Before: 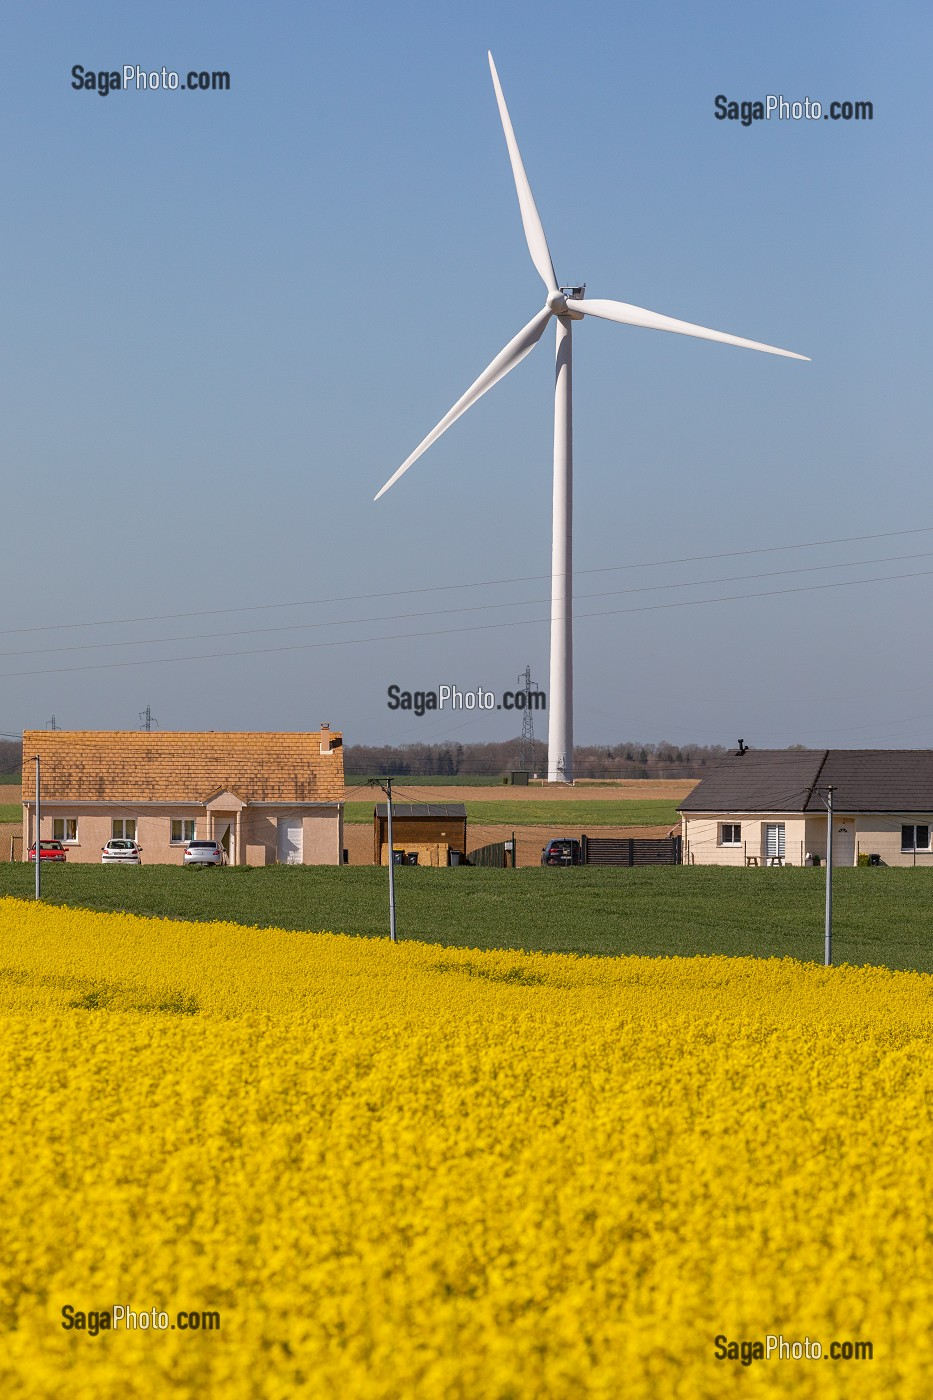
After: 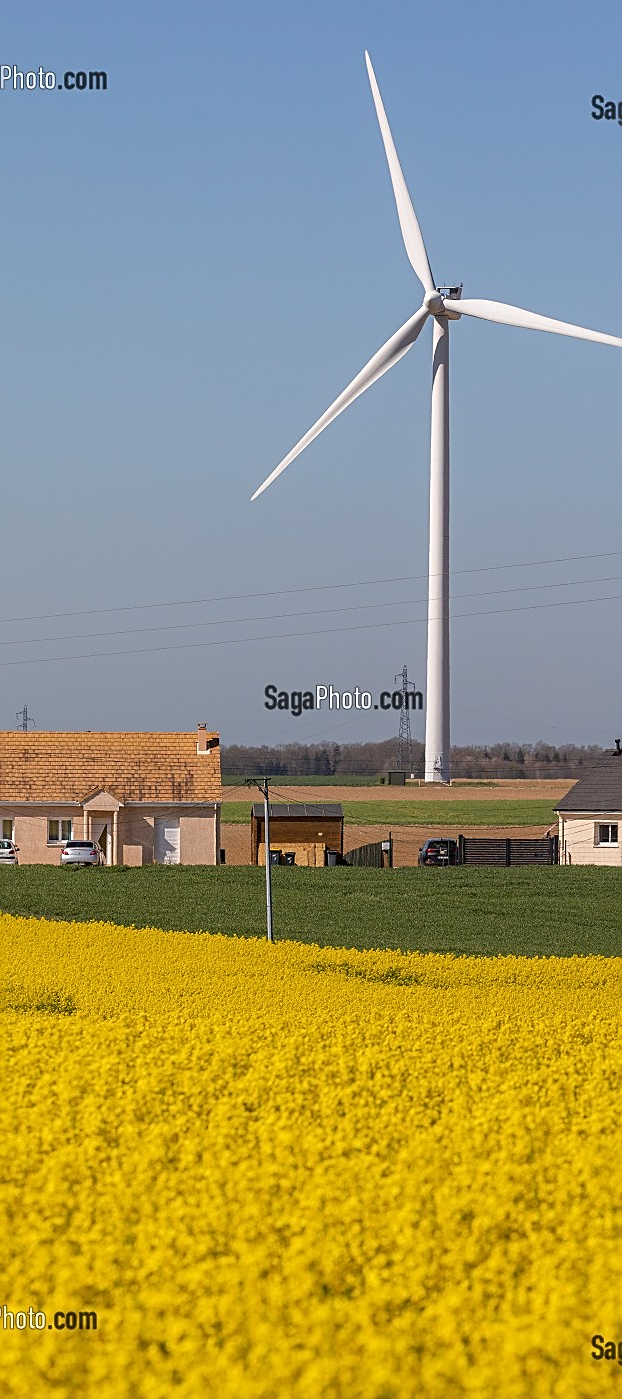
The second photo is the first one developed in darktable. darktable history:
sharpen: on, module defaults
crop and rotate: left 13.376%, right 19.914%
